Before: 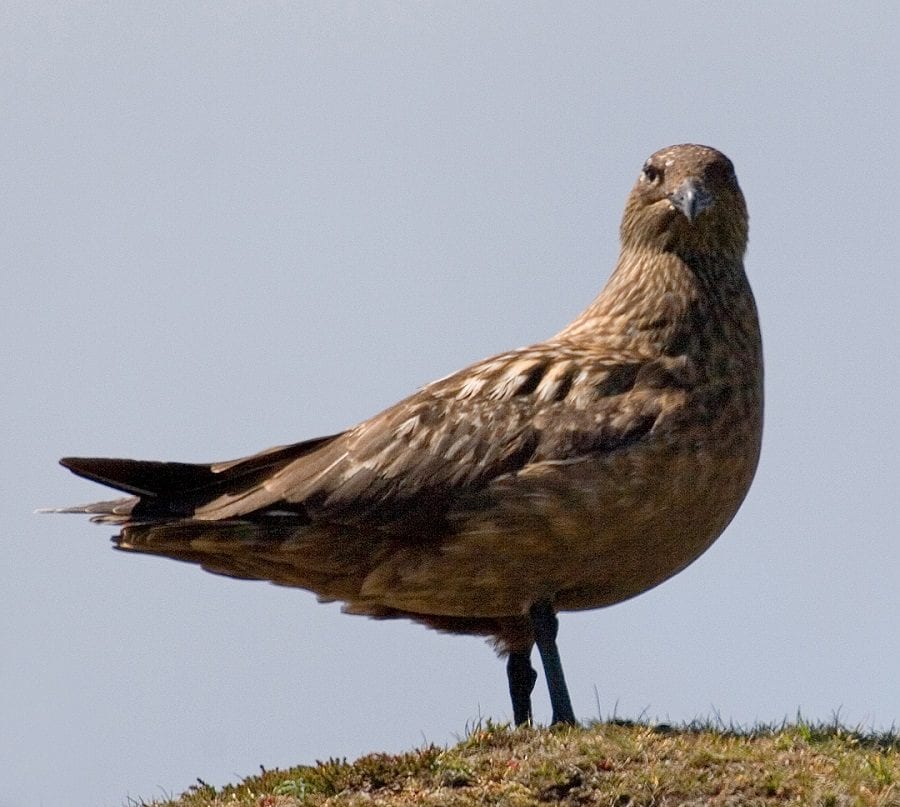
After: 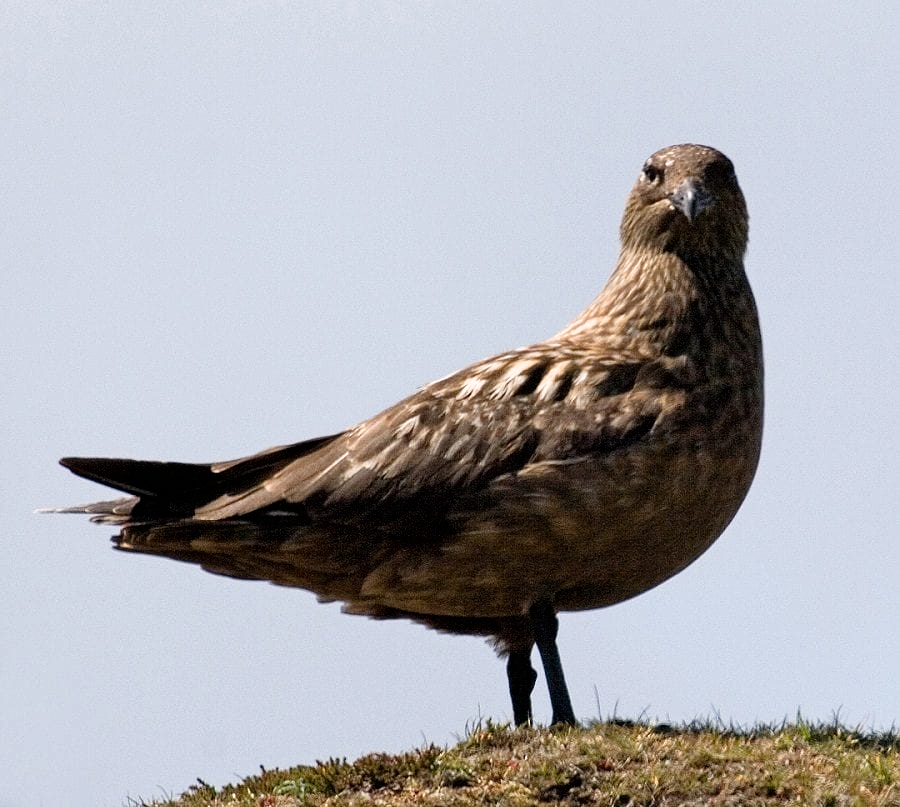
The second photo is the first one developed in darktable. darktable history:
filmic rgb: white relative exposure 2.34 EV, hardness 6.59
